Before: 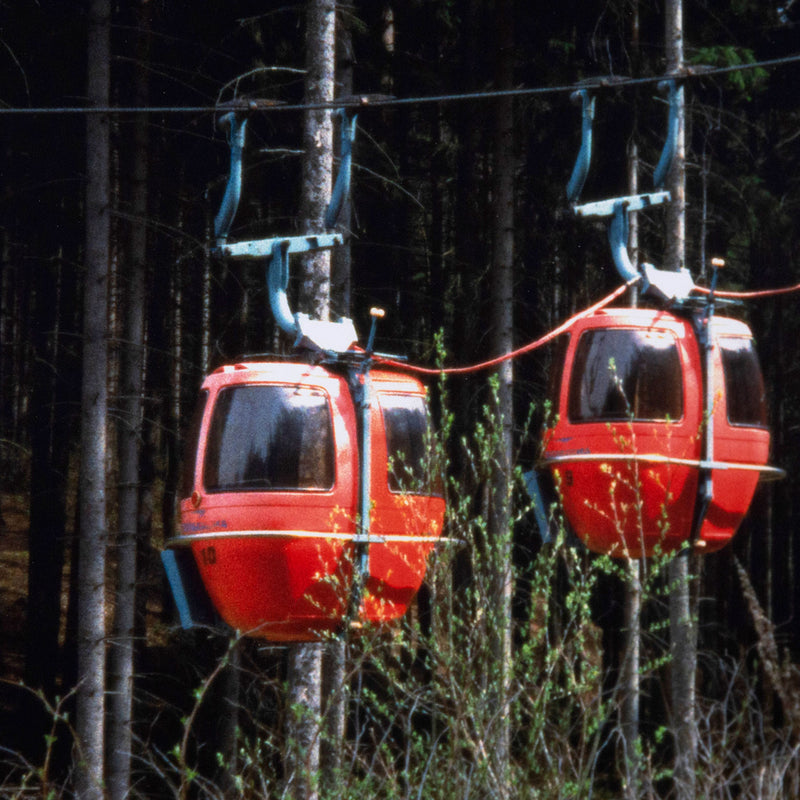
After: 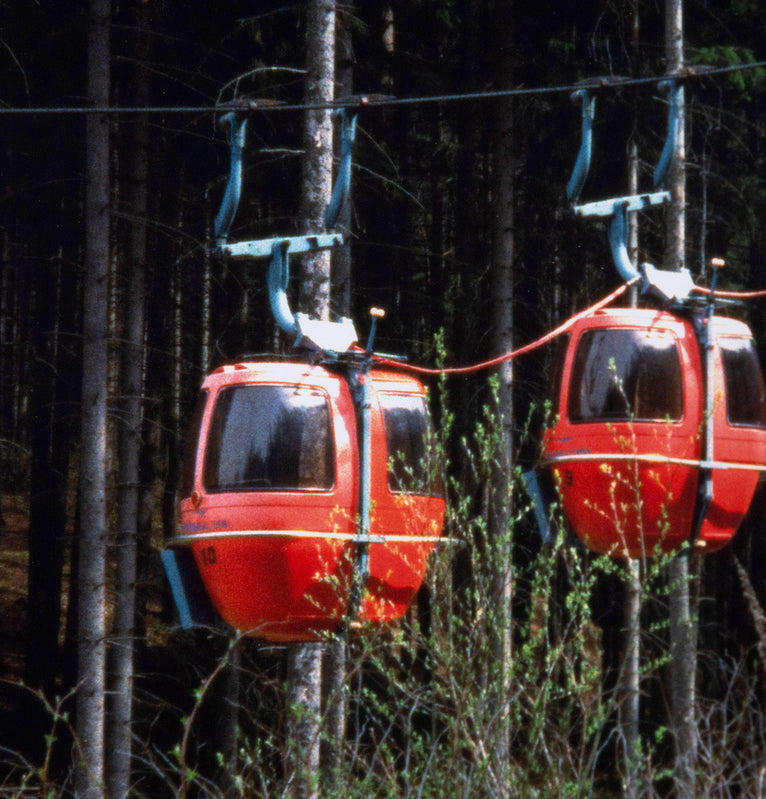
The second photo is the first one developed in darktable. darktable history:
rgb levels: preserve colors max RGB
crop: right 4.126%, bottom 0.031%
